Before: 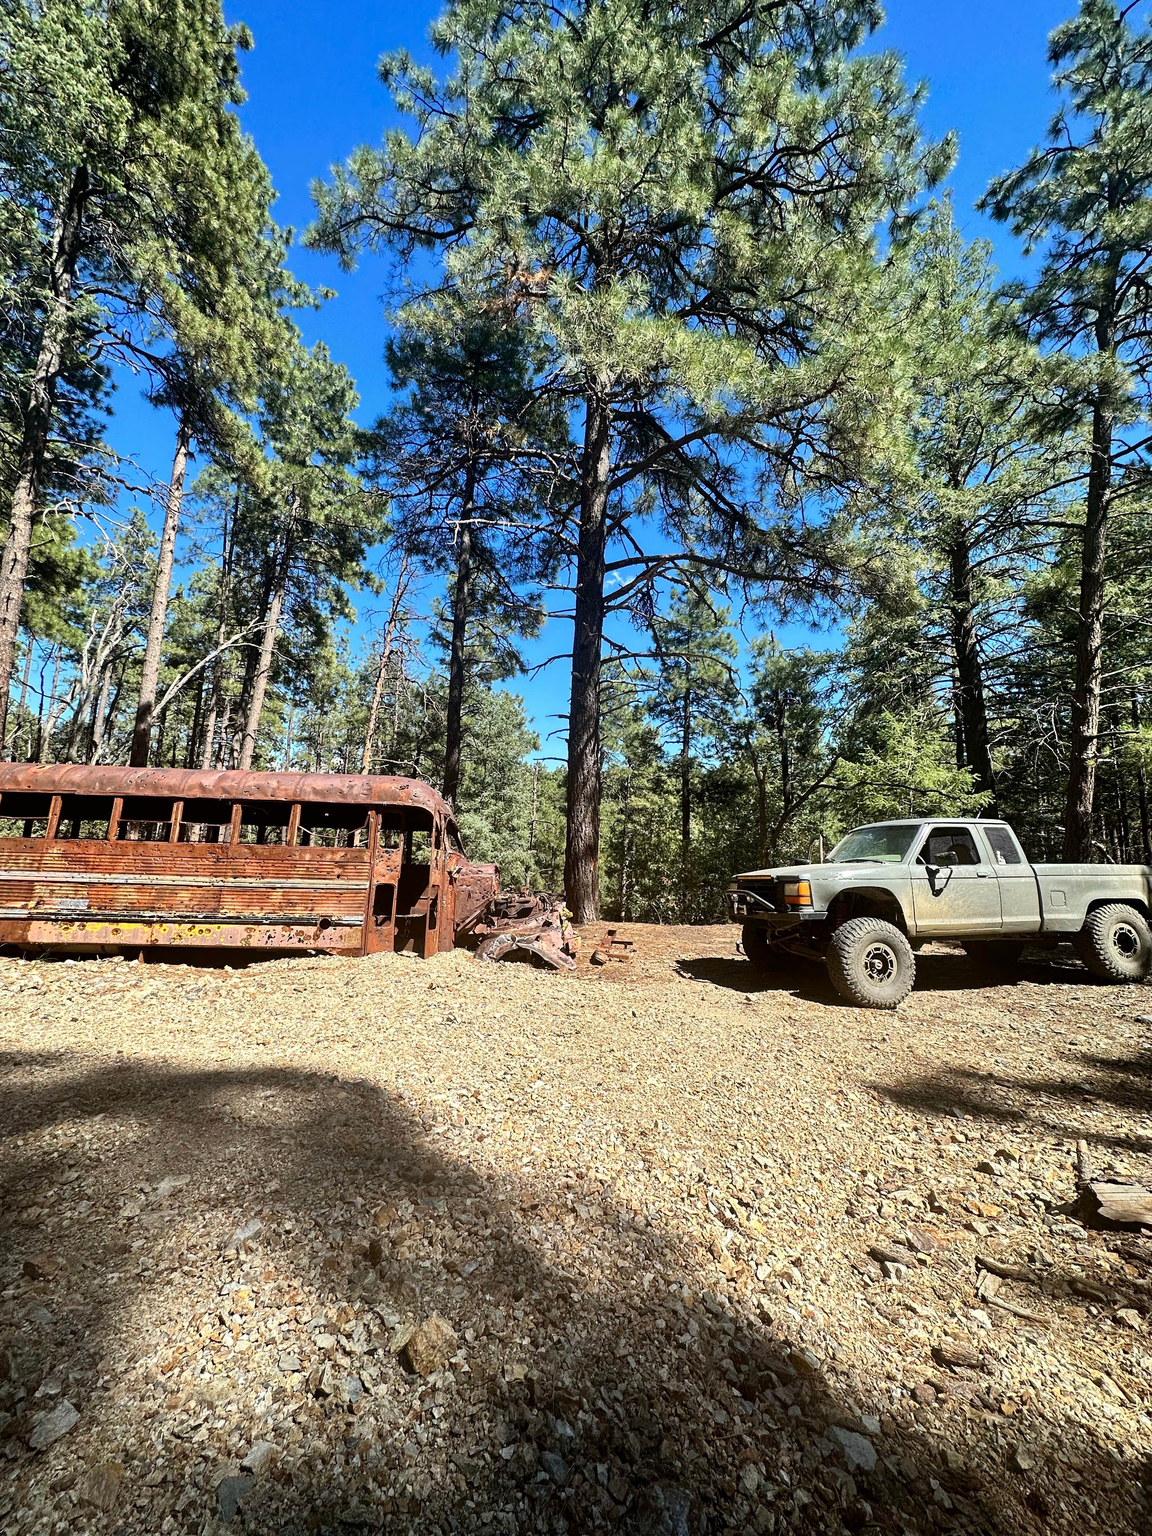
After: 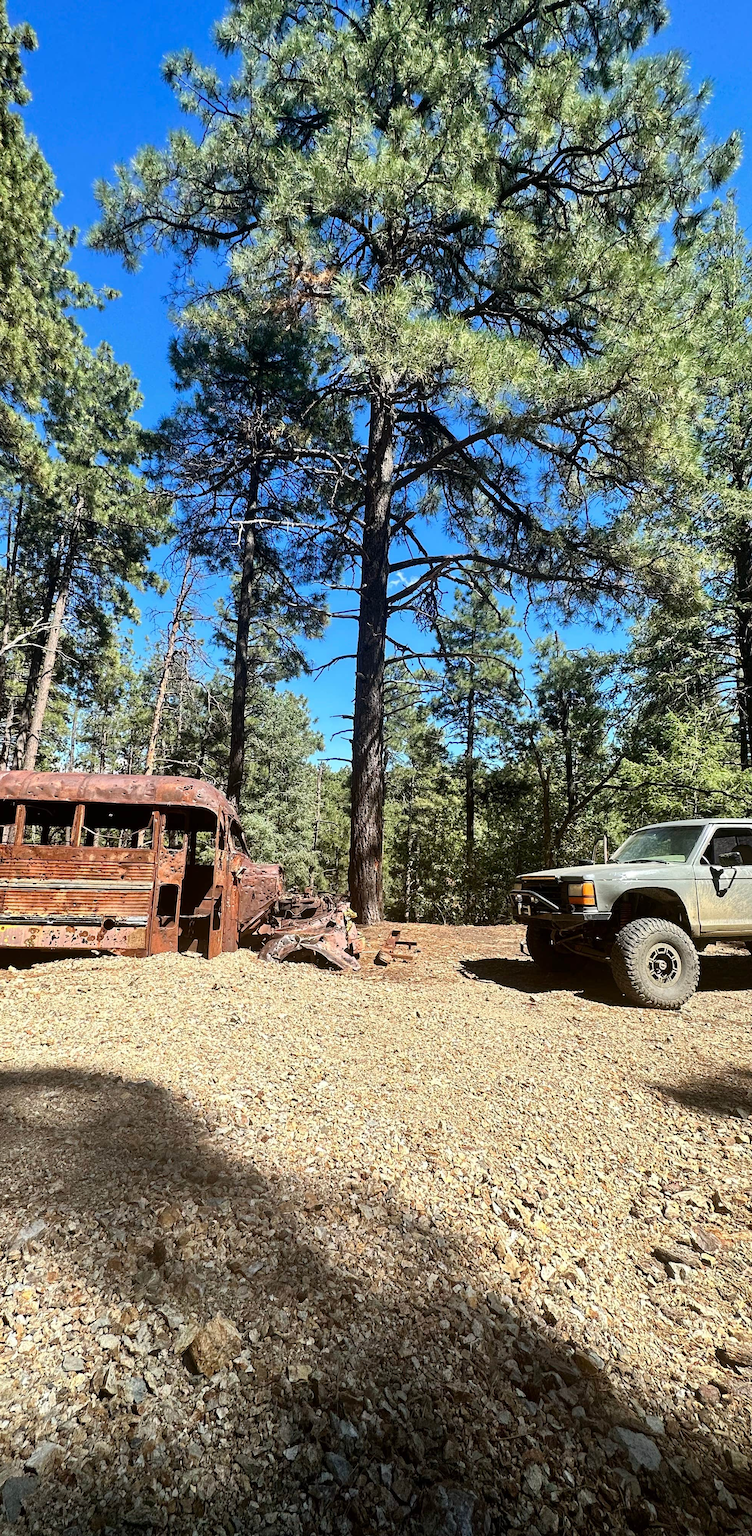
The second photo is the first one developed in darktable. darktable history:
crop and rotate: left 18.787%, right 15.846%
